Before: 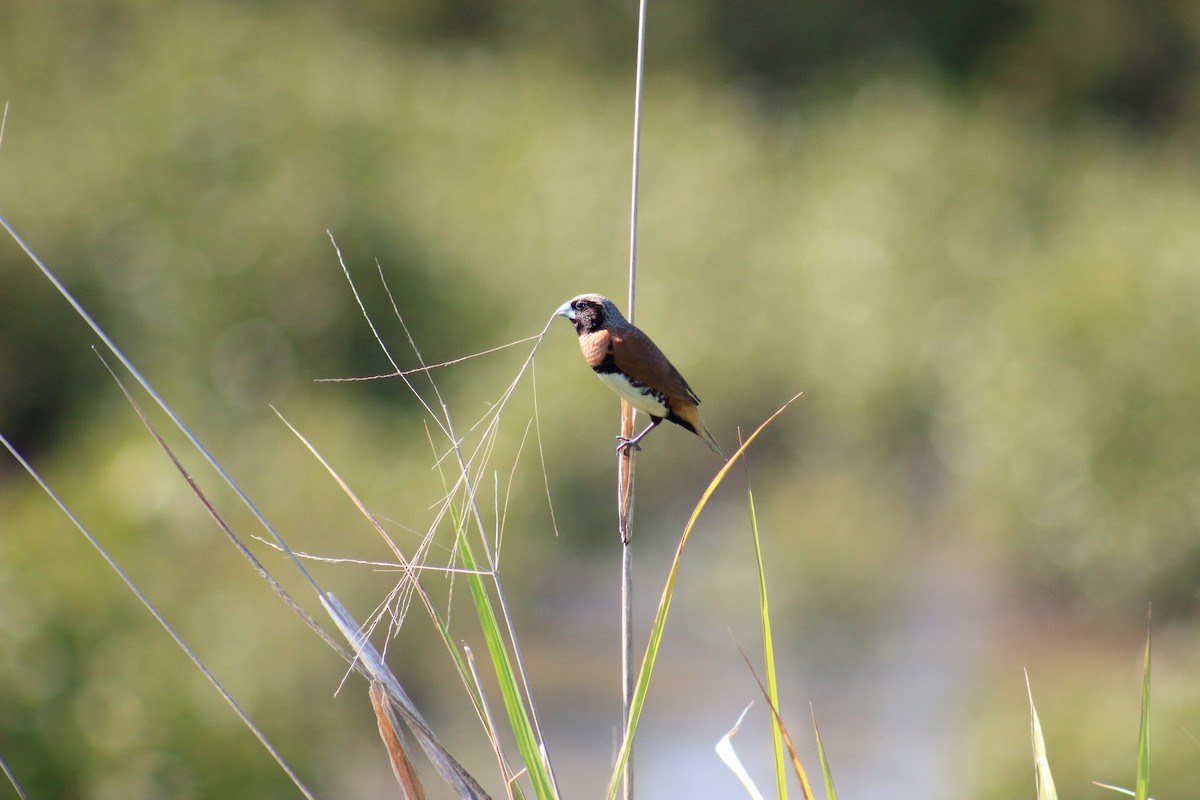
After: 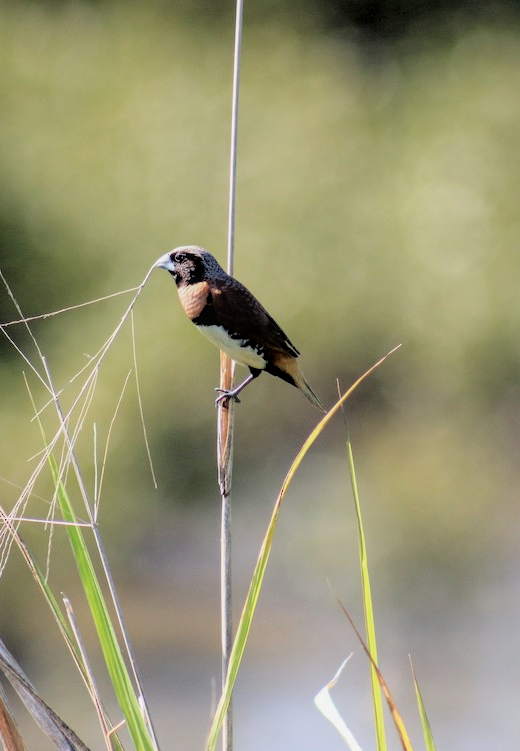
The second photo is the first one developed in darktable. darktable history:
local contrast: on, module defaults
crop: left 33.452%, top 6.025%, right 23.155%
exposure: black level correction 0.001, compensate highlight preservation false
filmic rgb: black relative exposure -3.31 EV, white relative exposure 3.45 EV, hardness 2.36, contrast 1.103
